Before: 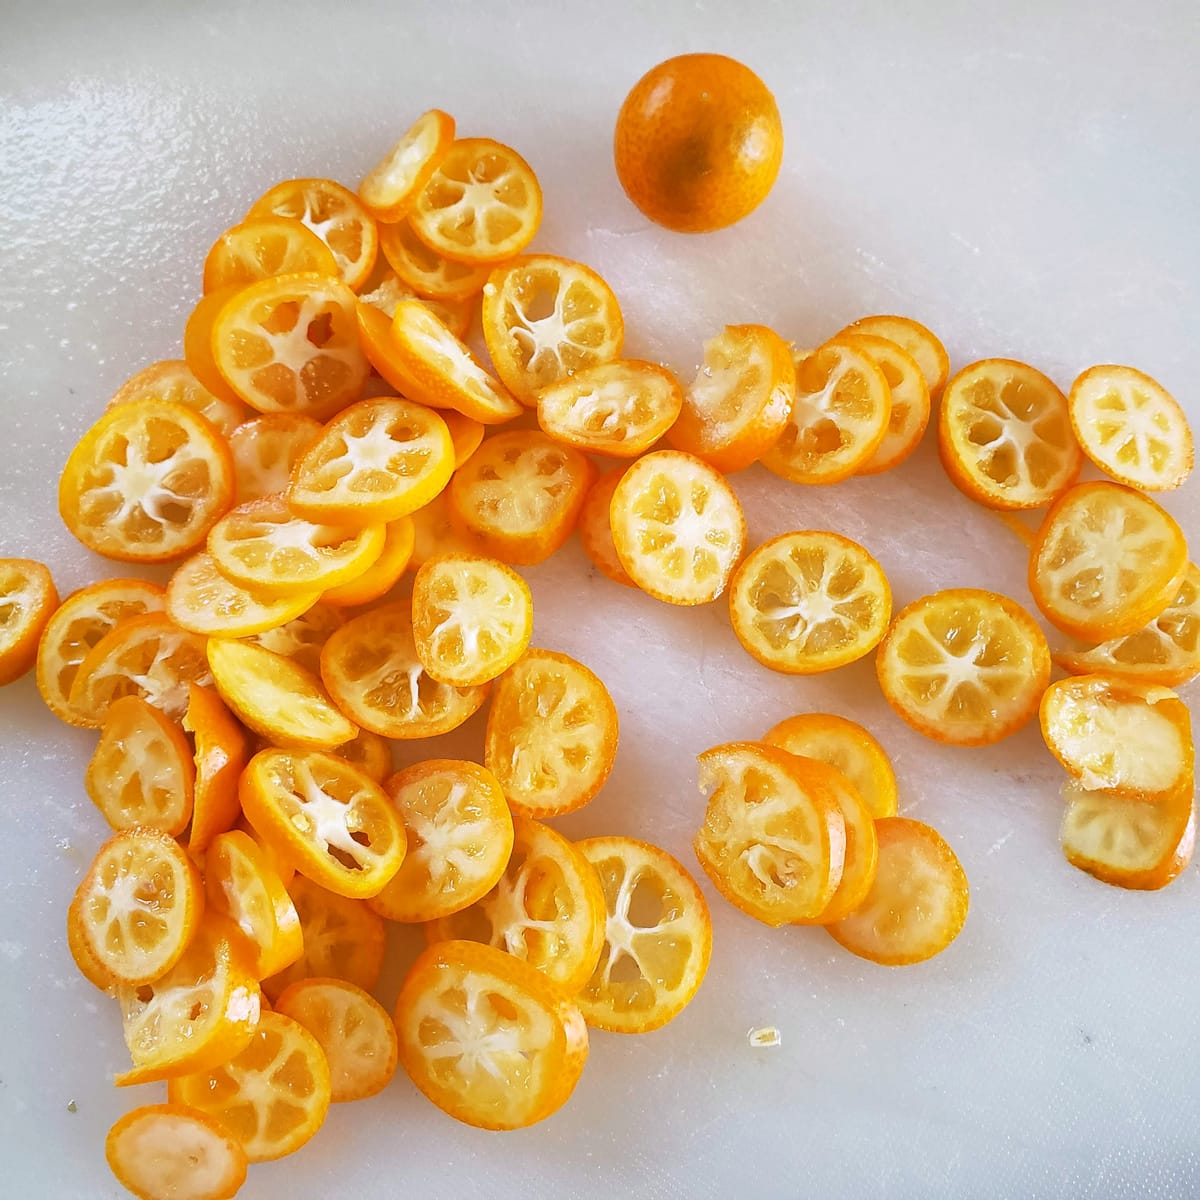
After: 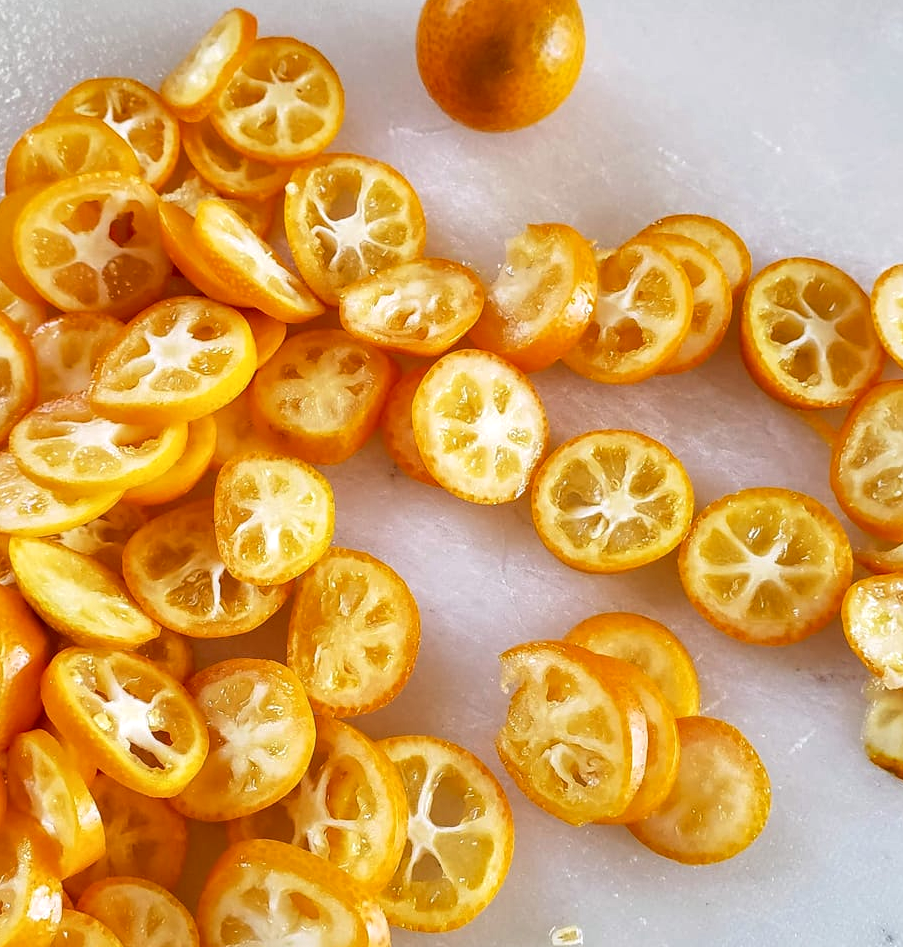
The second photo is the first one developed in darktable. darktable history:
crop: left 16.551%, top 8.431%, right 8.144%, bottom 12.634%
local contrast: detail 130%
shadows and highlights: shadows 37.45, highlights -27.5, soften with gaussian
